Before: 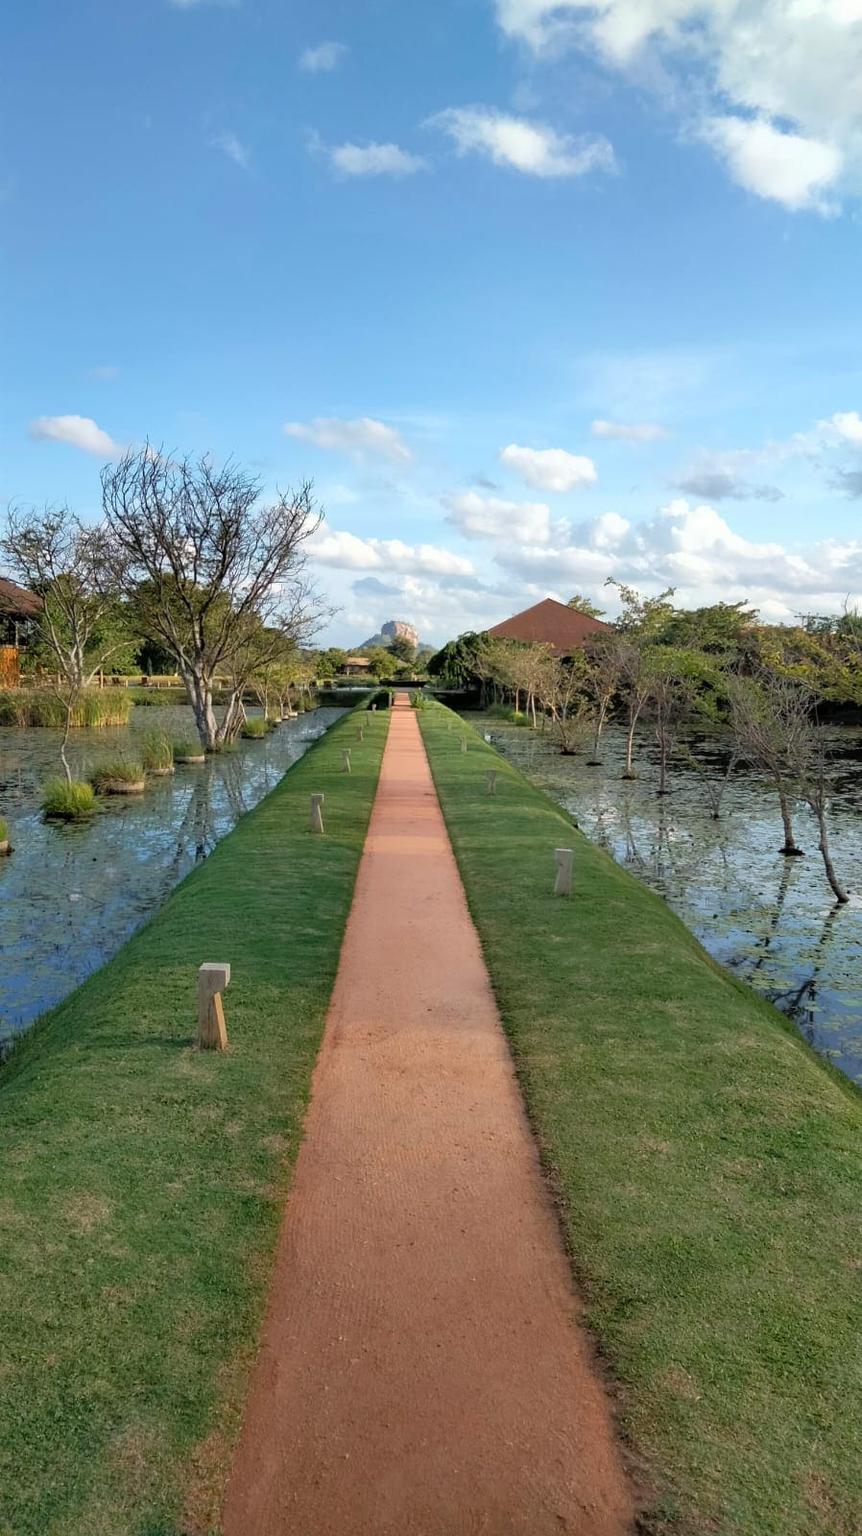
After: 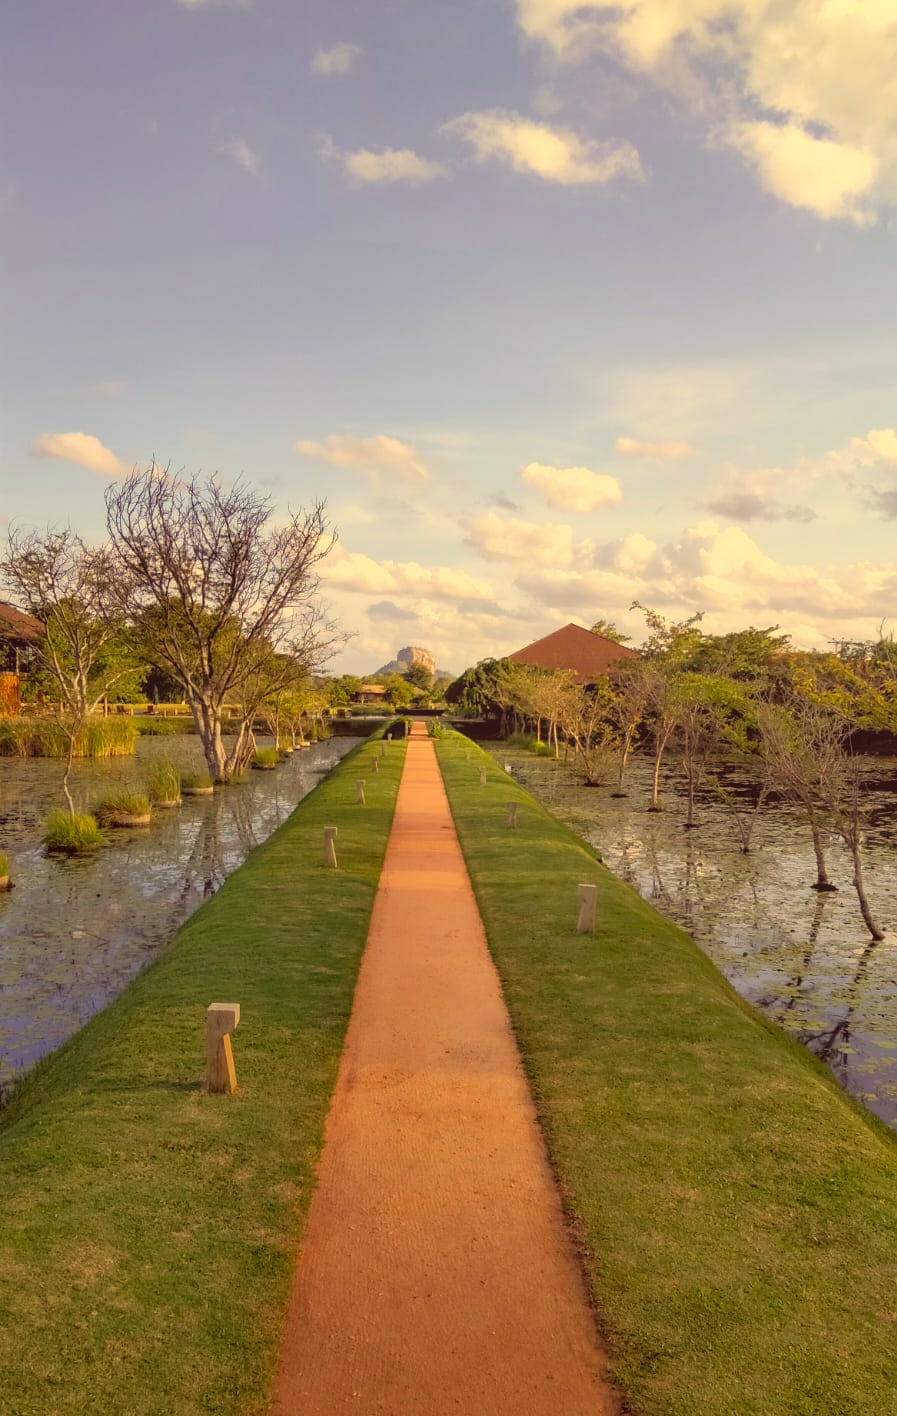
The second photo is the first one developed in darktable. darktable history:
color correction: highlights a* 10.12, highlights b* 39.04, shadows a* 14.62, shadows b* 3.37
local contrast: highlights 48%, shadows 0%, detail 100%
crop and rotate: top 0%, bottom 11.49%
